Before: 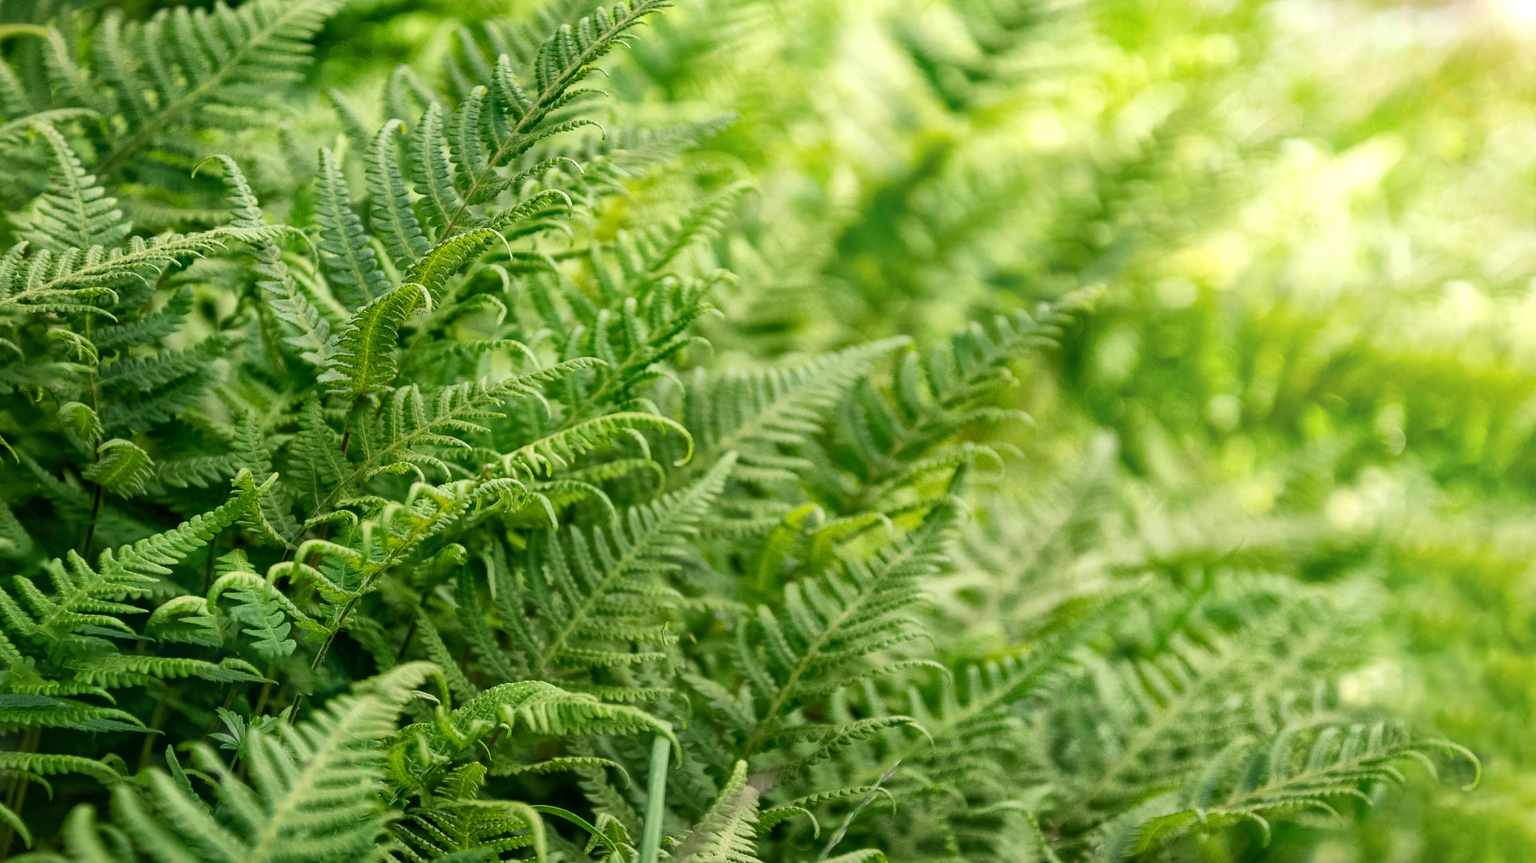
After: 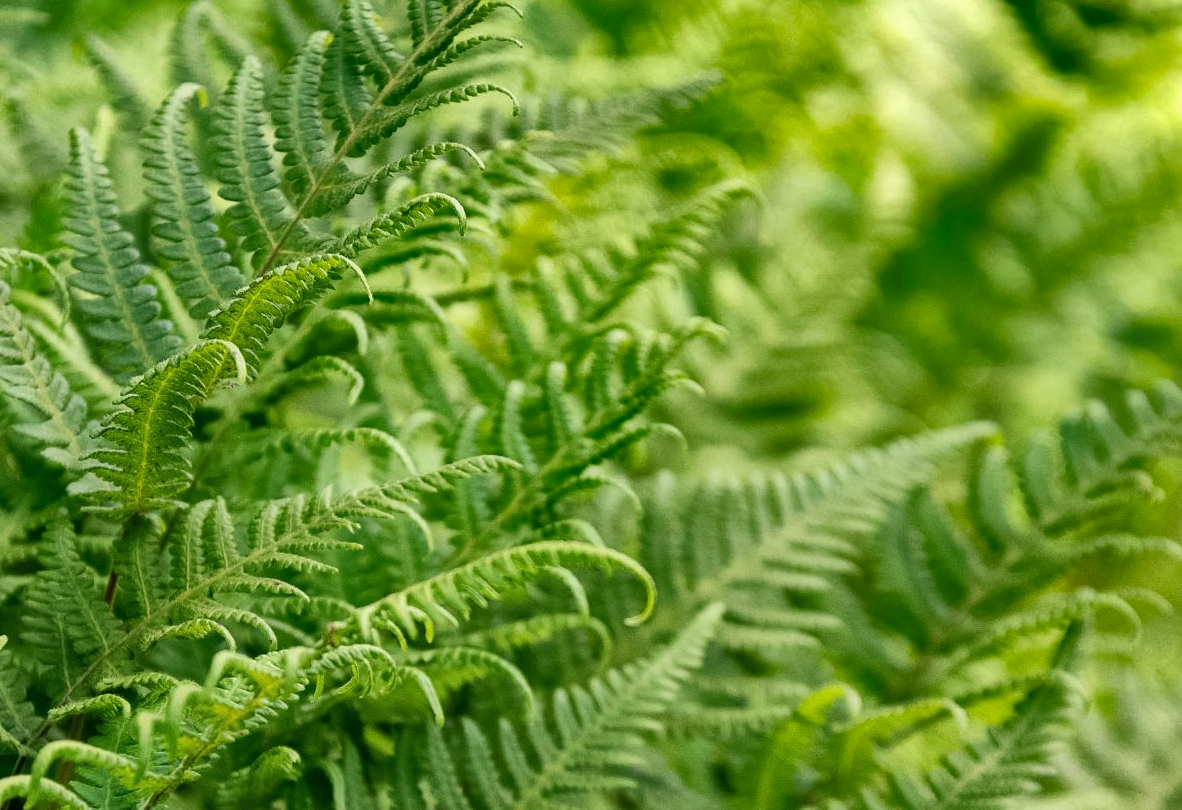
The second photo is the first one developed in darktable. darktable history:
crop: left 17.835%, top 7.675%, right 32.881%, bottom 32.213%
shadows and highlights: white point adjustment 0.1, highlights -70, soften with gaussian
